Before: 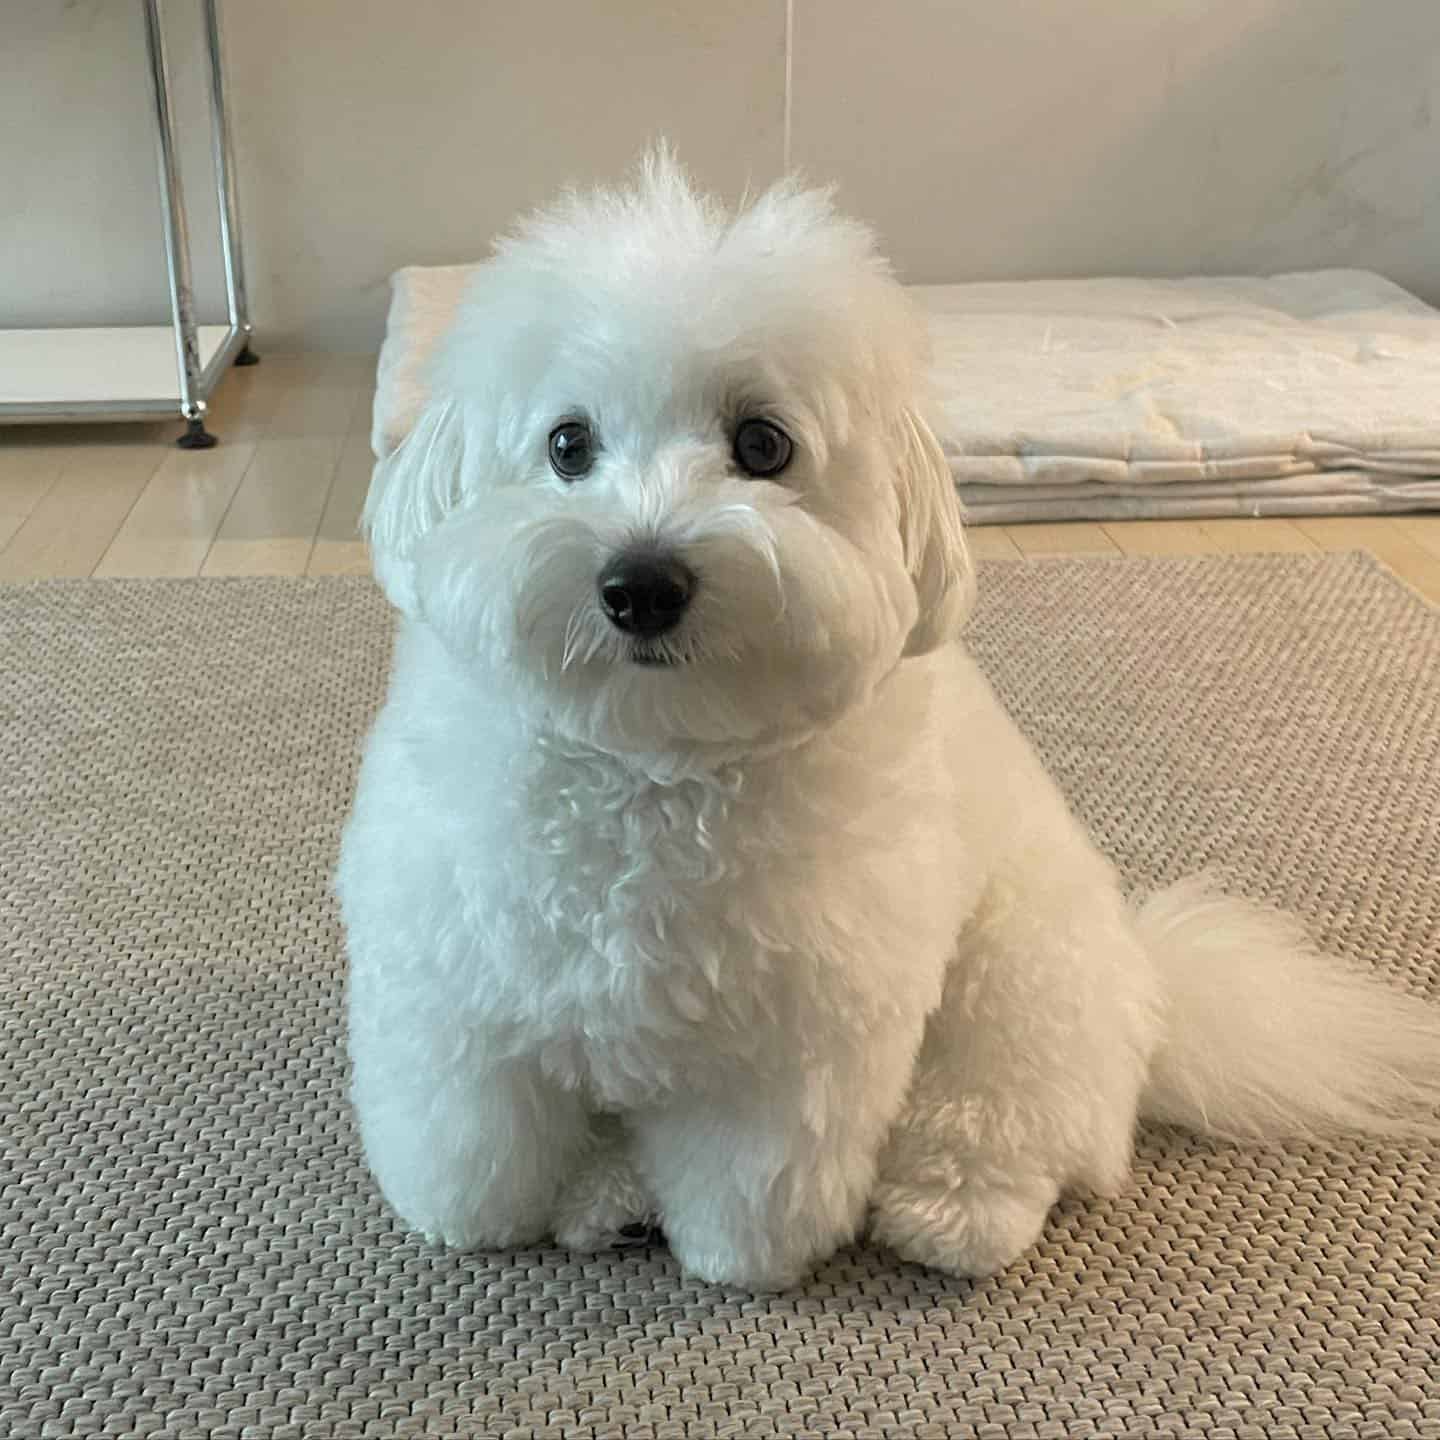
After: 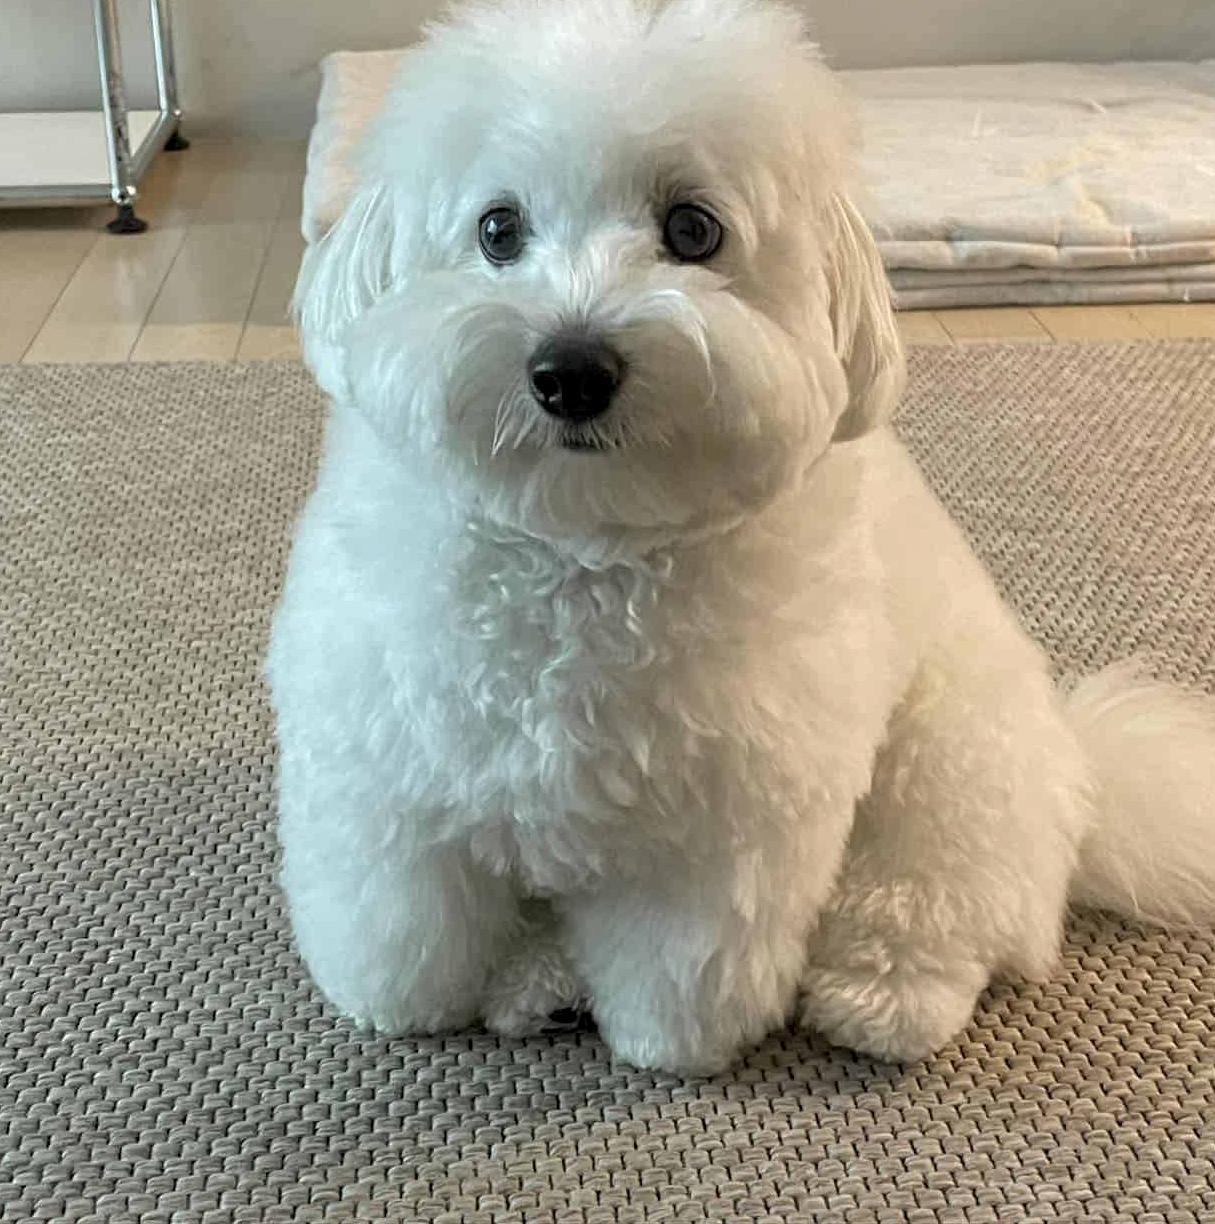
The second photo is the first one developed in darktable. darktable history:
local contrast: on, module defaults
crop and rotate: left 4.913%, top 14.994%, right 10.686%
